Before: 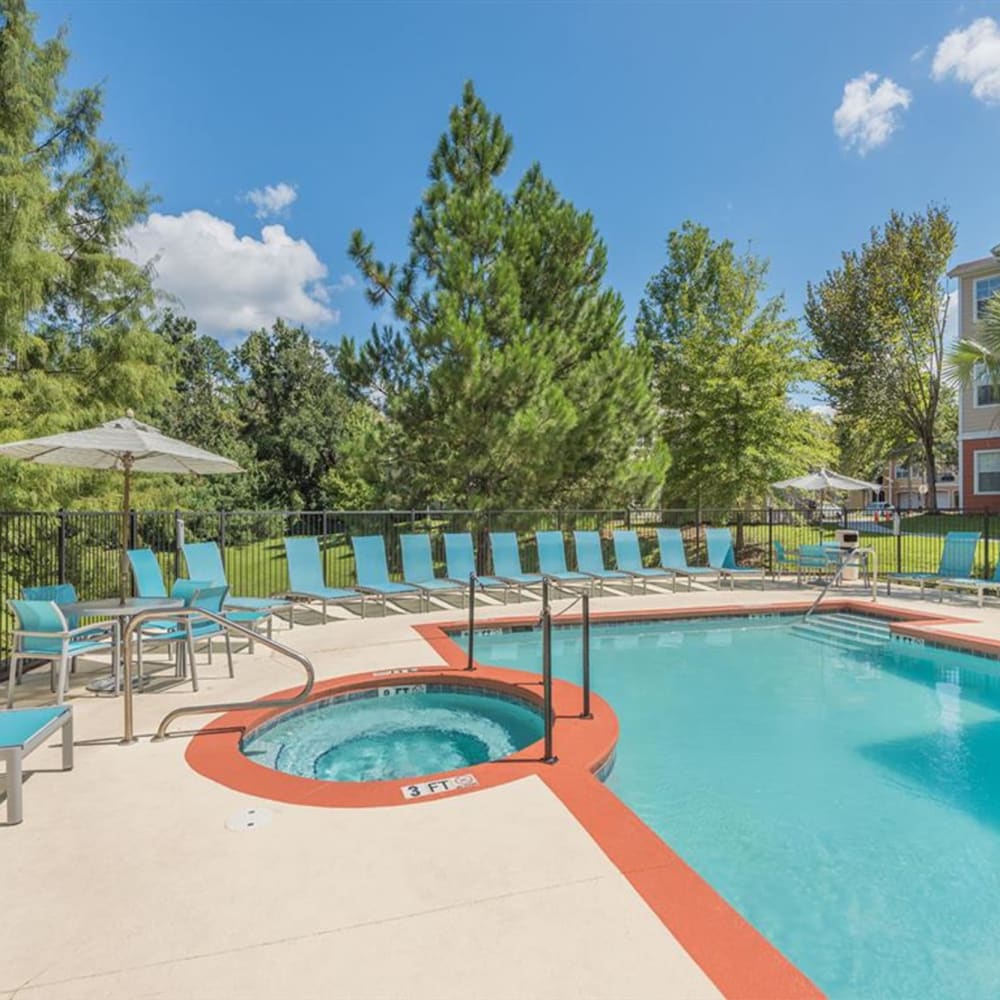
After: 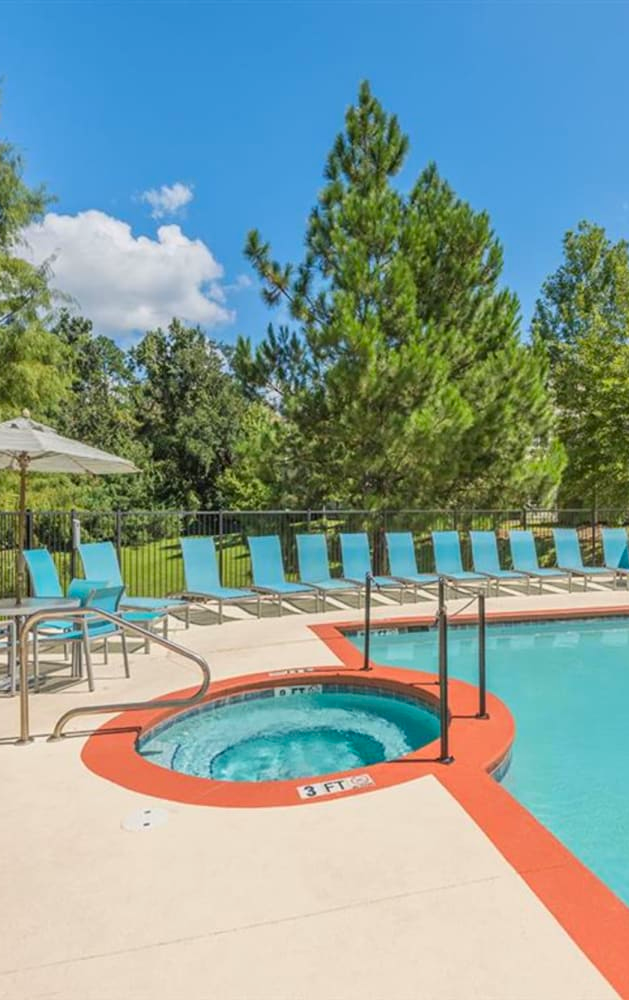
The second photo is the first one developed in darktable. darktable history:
crop: left 10.484%, right 26.543%
contrast brightness saturation: contrast 0.078, saturation 0.204
